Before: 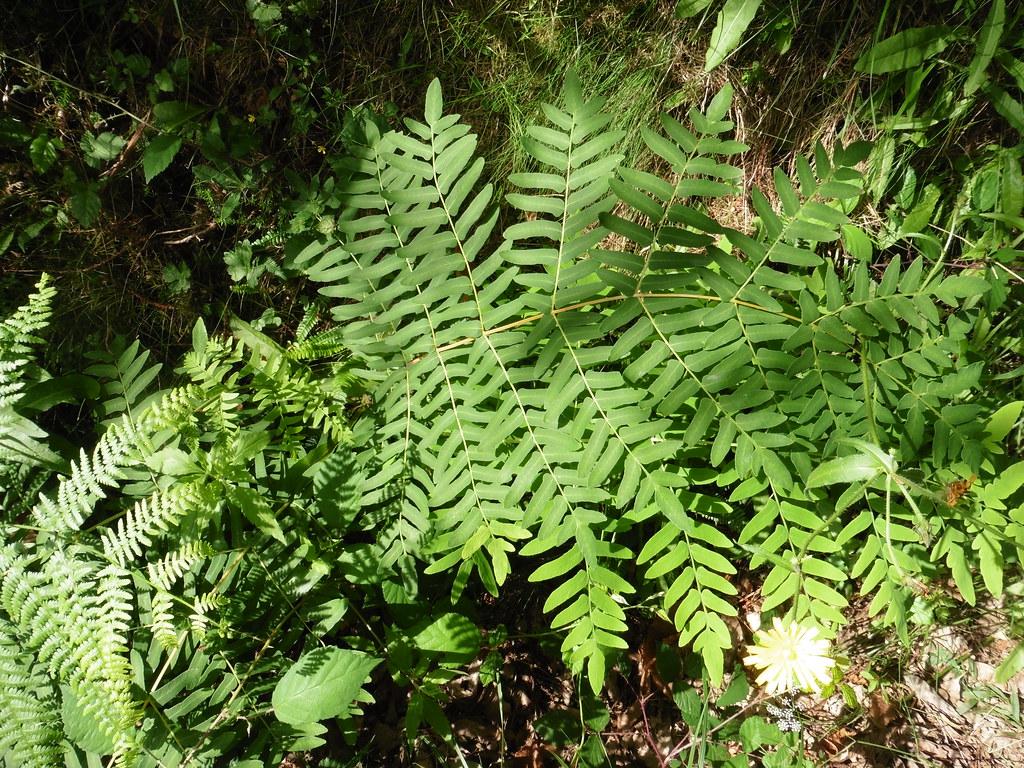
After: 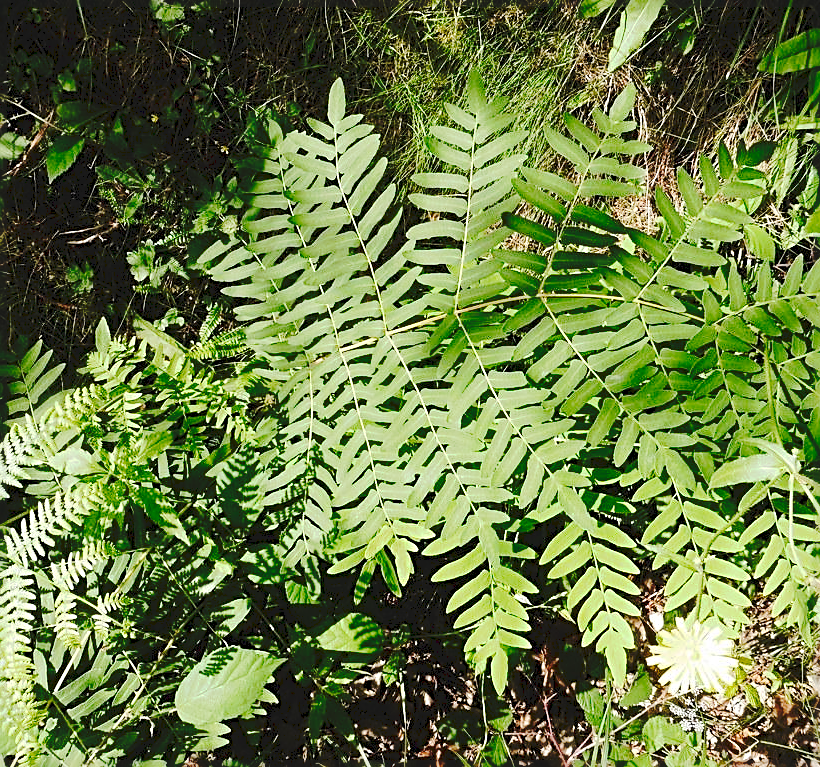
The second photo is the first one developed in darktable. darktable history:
tone curve: curves: ch0 [(0, 0) (0.003, 0.079) (0.011, 0.083) (0.025, 0.088) (0.044, 0.095) (0.069, 0.106) (0.1, 0.115) (0.136, 0.127) (0.177, 0.152) (0.224, 0.198) (0.277, 0.263) (0.335, 0.371) (0.399, 0.483) (0.468, 0.582) (0.543, 0.664) (0.623, 0.726) (0.709, 0.793) (0.801, 0.842) (0.898, 0.896) (1, 1)], preserve colors none
sharpen: radius 2.566, amount 0.701
crop and rotate: left 9.565%, right 10.285%
color zones: curves: ch0 [(0, 0.5) (0.143, 0.5) (0.286, 0.5) (0.429, 0.5) (0.571, 0.5) (0.714, 0.476) (0.857, 0.5) (1, 0.5)]; ch2 [(0, 0.5) (0.143, 0.5) (0.286, 0.5) (0.429, 0.5) (0.571, 0.5) (0.714, 0.487) (0.857, 0.5) (1, 0.5)]
